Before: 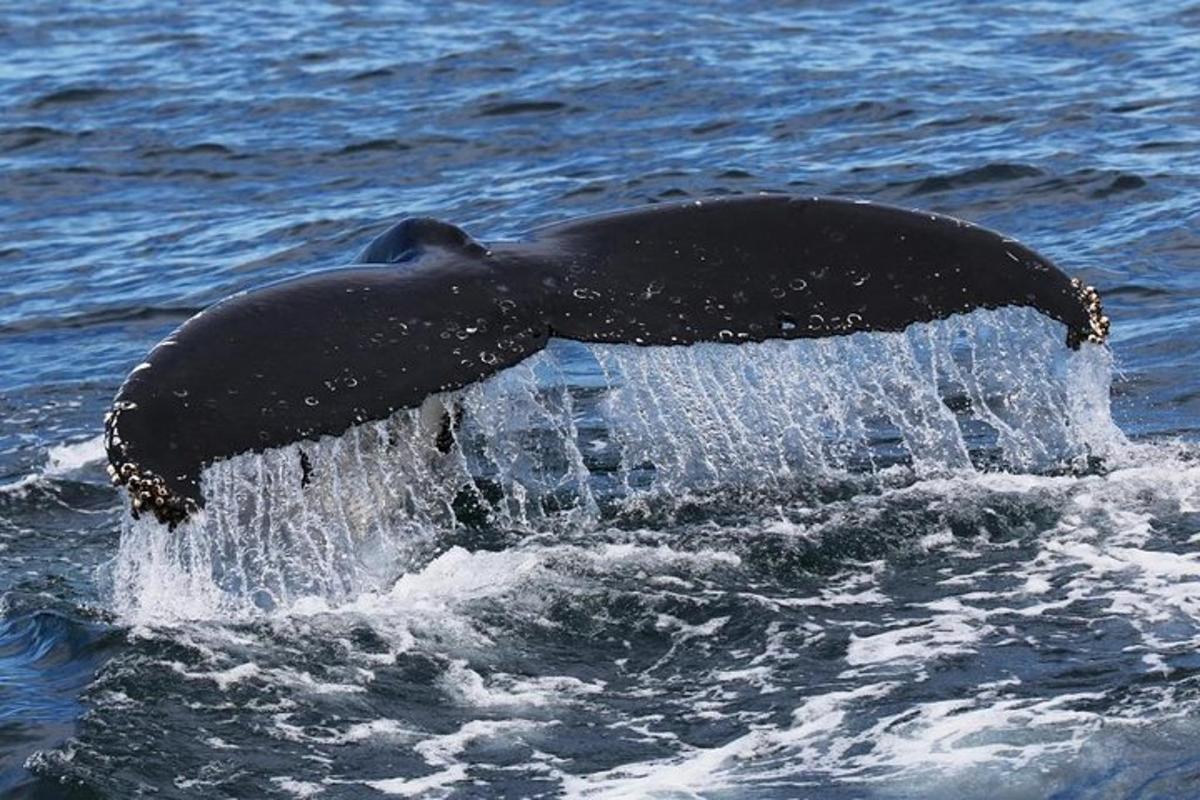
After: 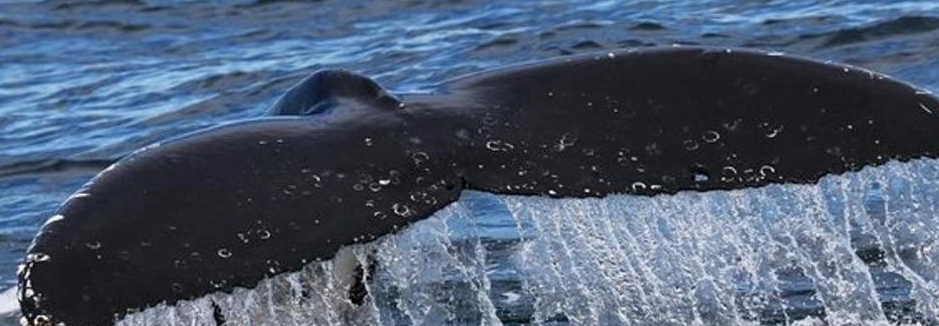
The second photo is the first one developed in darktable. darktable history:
crop: left 7.281%, top 18.608%, right 14.427%, bottom 40.545%
